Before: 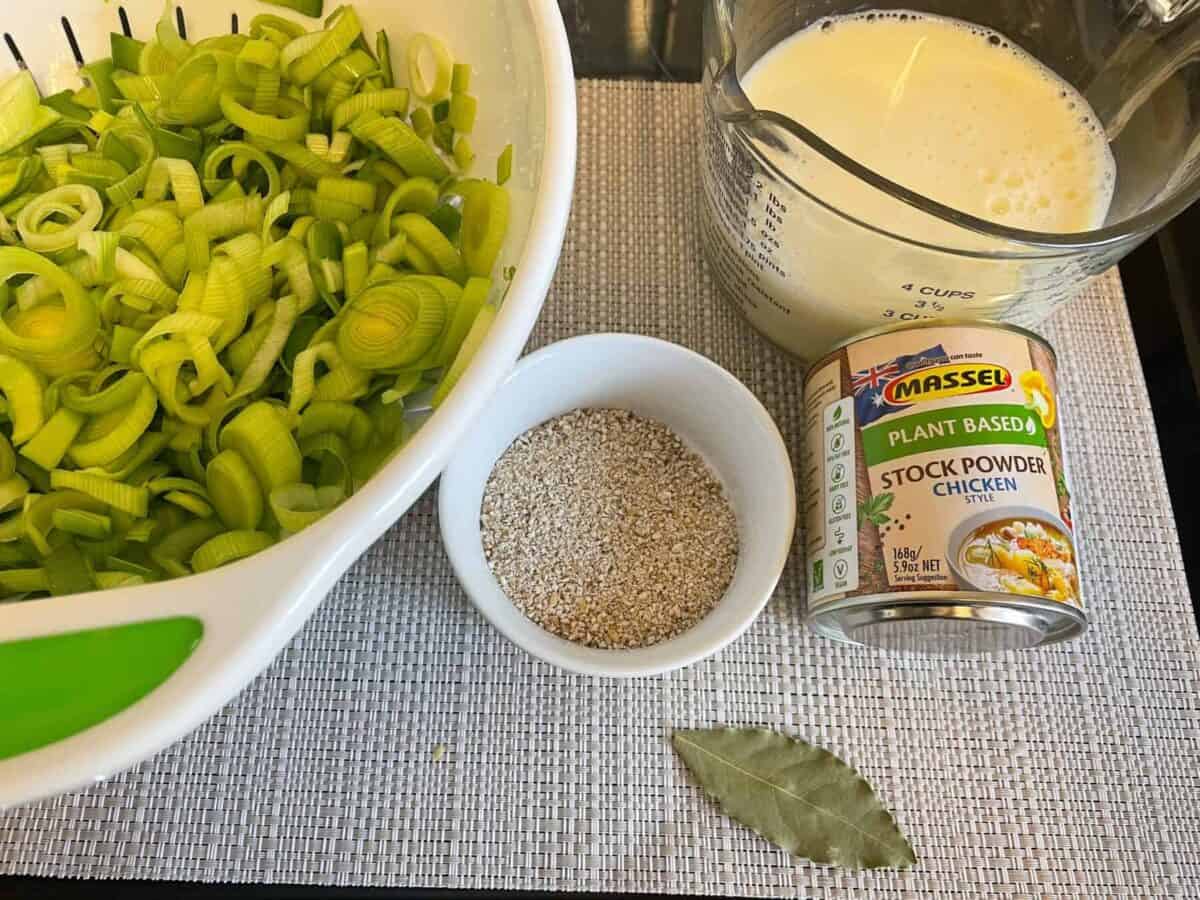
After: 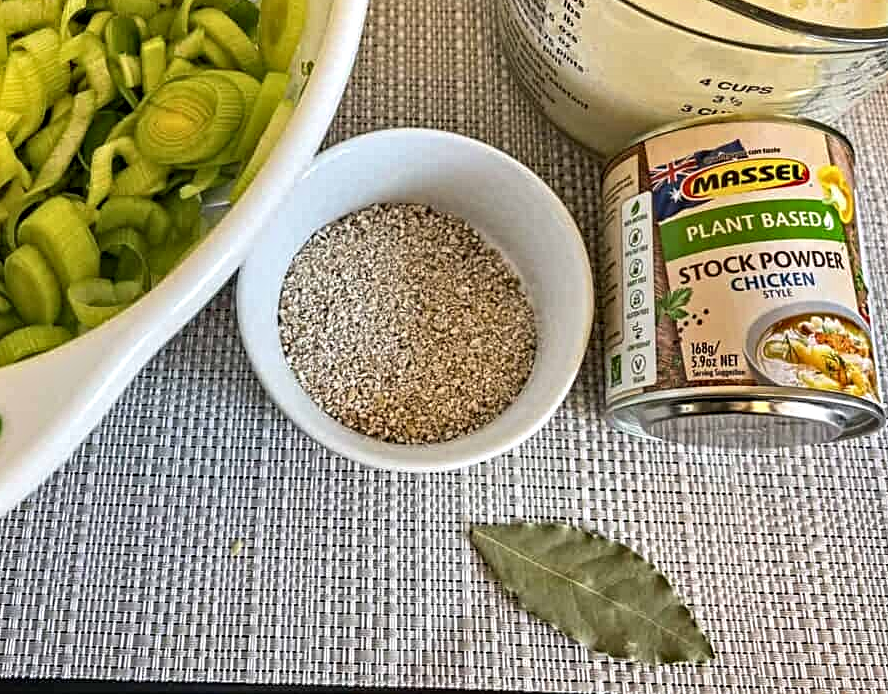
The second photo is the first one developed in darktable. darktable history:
crop: left 16.871%, top 22.857%, right 9.116%
contrast equalizer: octaves 7, y [[0.5, 0.542, 0.583, 0.625, 0.667, 0.708], [0.5 ×6], [0.5 ×6], [0 ×6], [0 ×6]]
